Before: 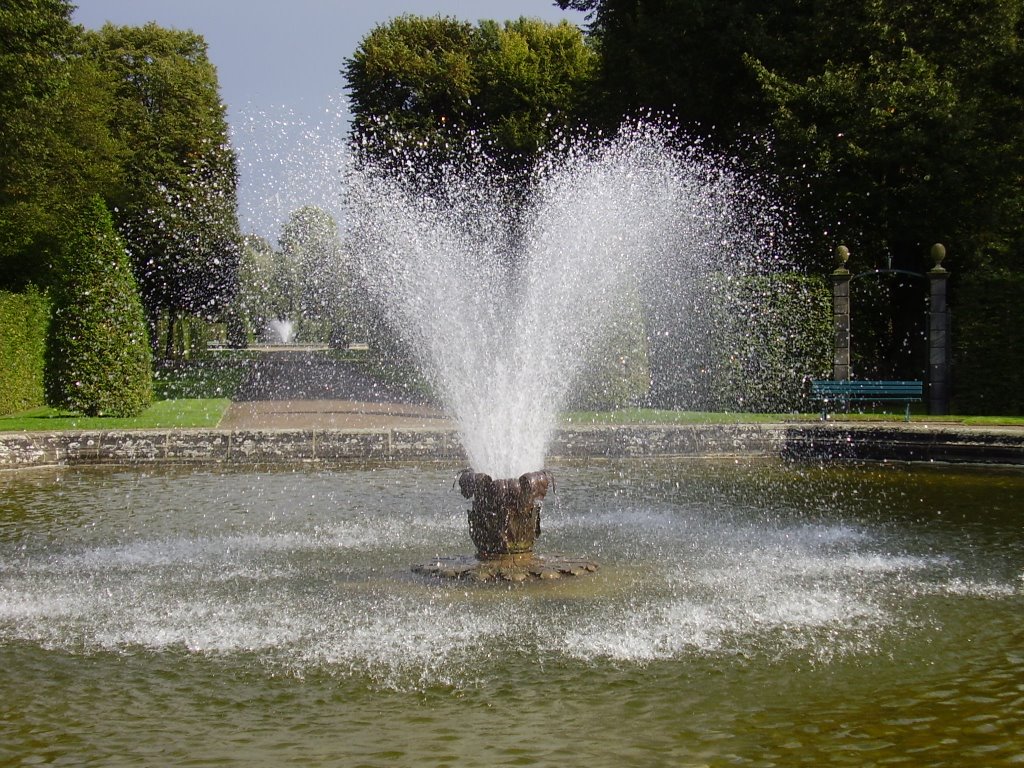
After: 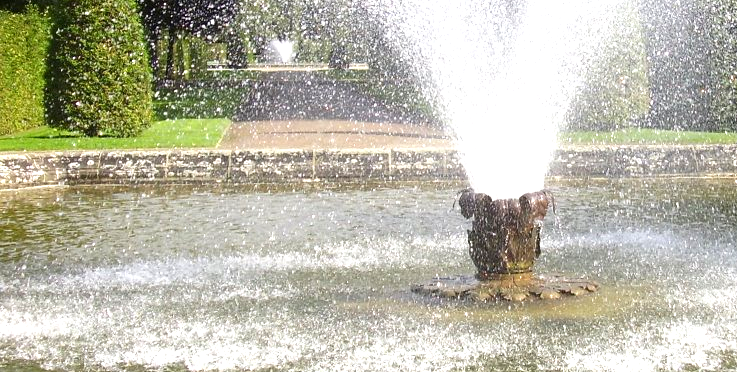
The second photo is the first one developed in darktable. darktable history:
exposure: exposure 1.137 EV, compensate highlight preservation false
crop: top 36.498%, right 27.964%, bottom 14.995%
